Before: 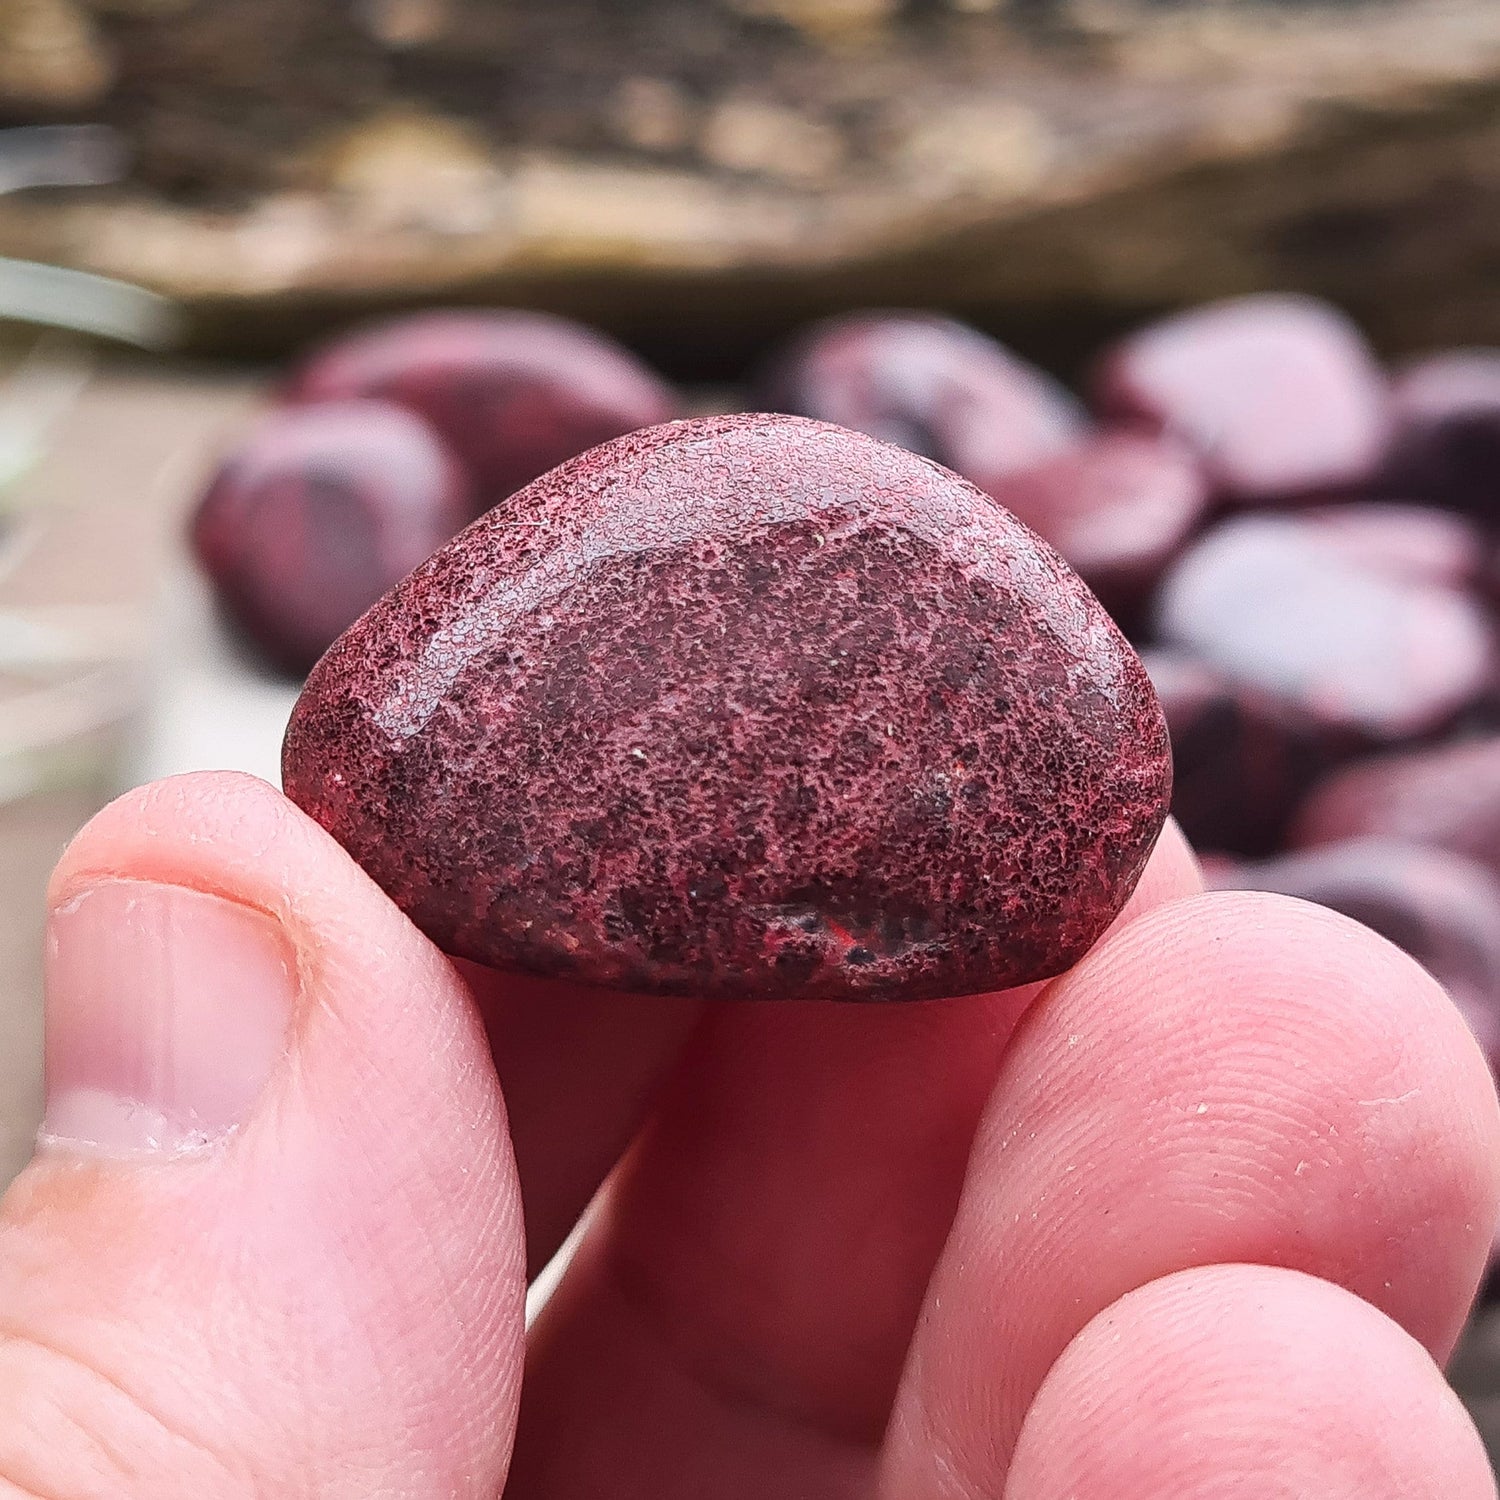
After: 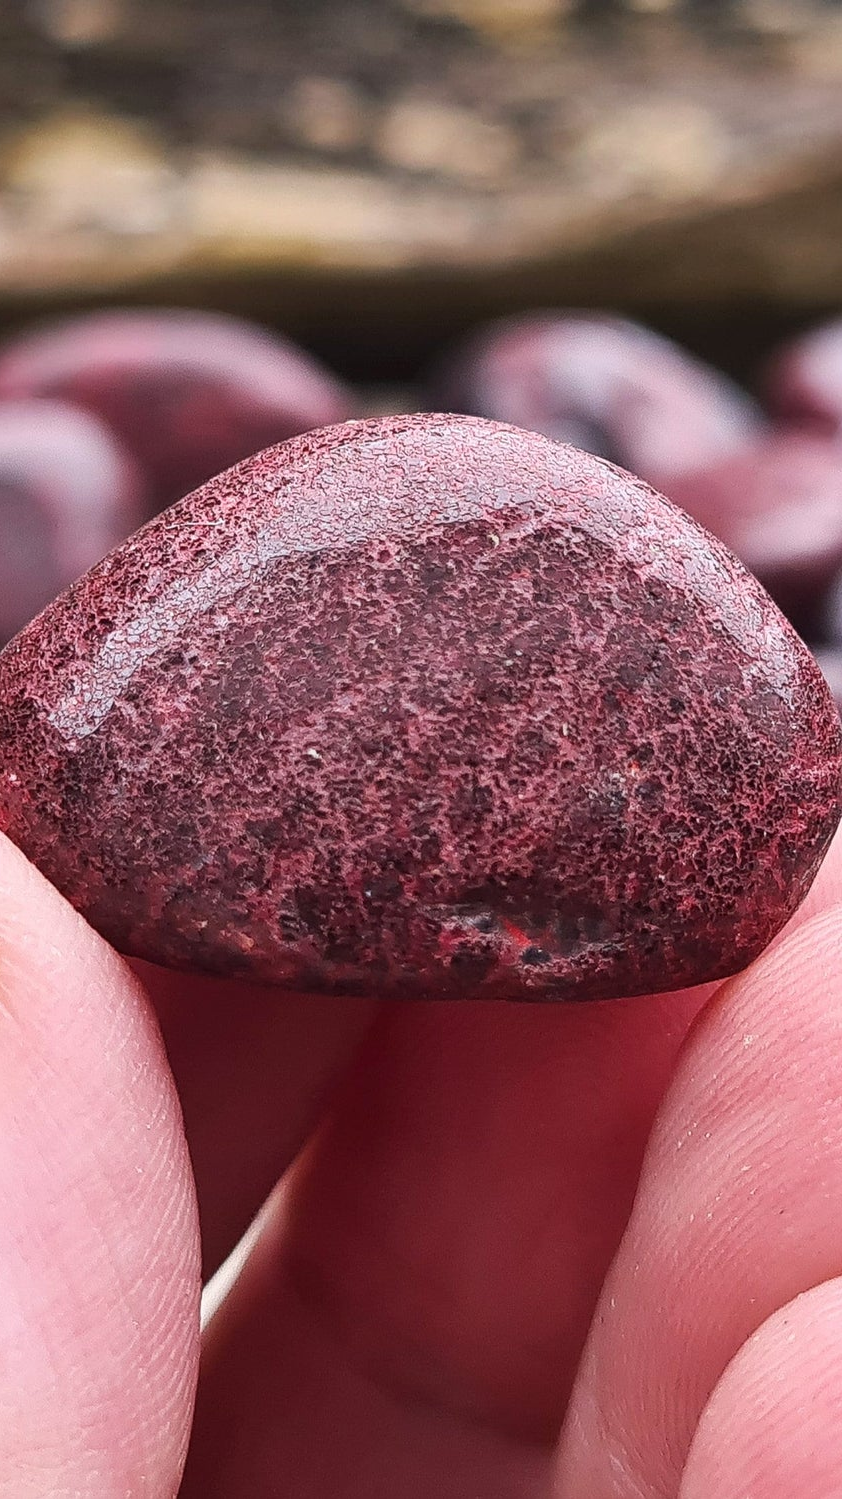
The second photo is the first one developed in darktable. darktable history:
crop: left 21.688%, right 22.159%, bottom 0.005%
